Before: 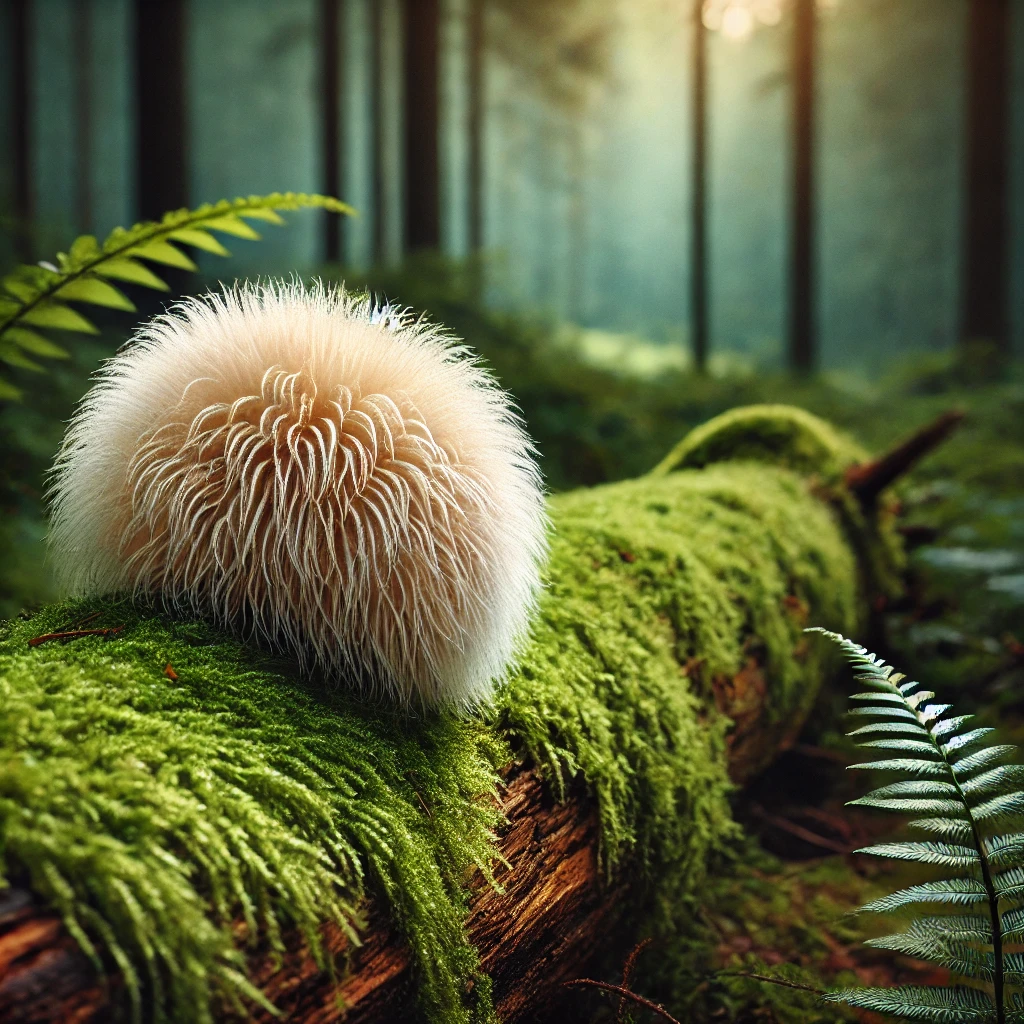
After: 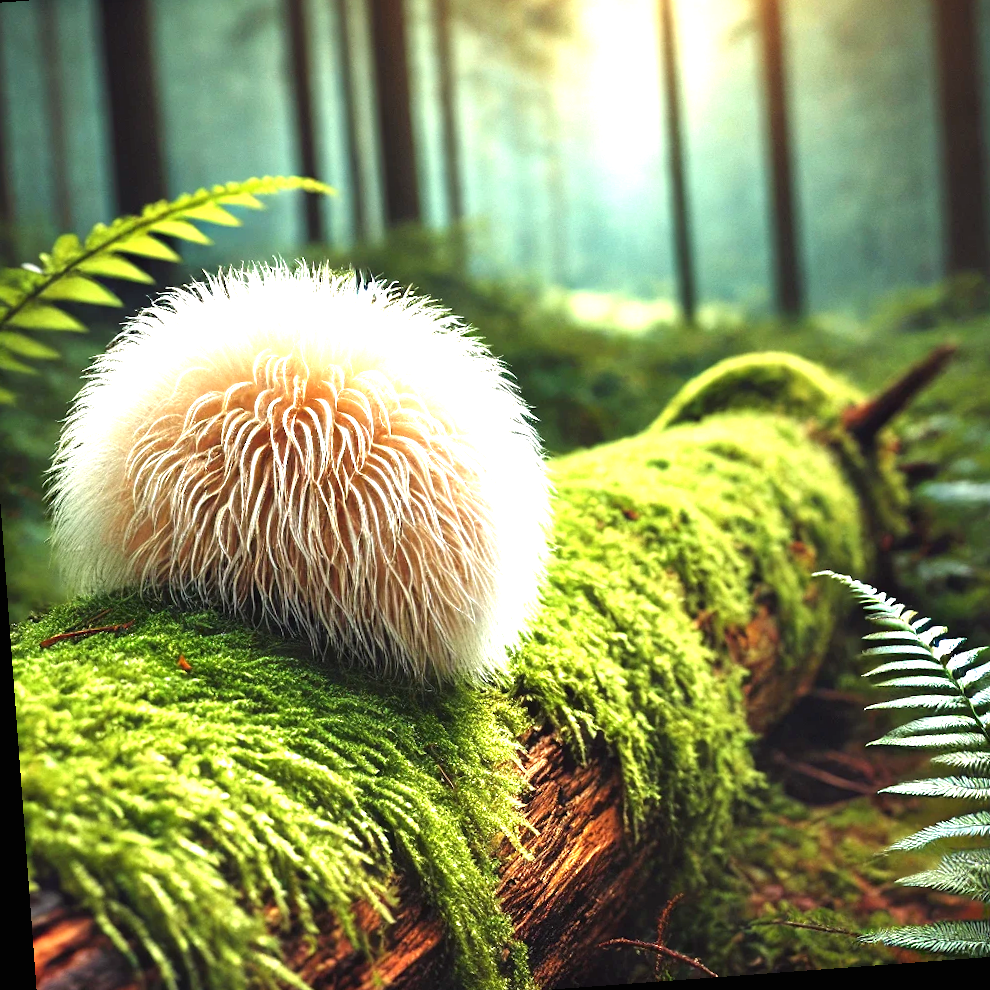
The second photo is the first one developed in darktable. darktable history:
exposure: black level correction 0, exposure 1.45 EV, compensate exposure bias true, compensate highlight preservation false
crop: left 3.305%, top 6.436%, right 6.389%, bottom 3.258%
rotate and perspective: rotation -4.25°, automatic cropping off
